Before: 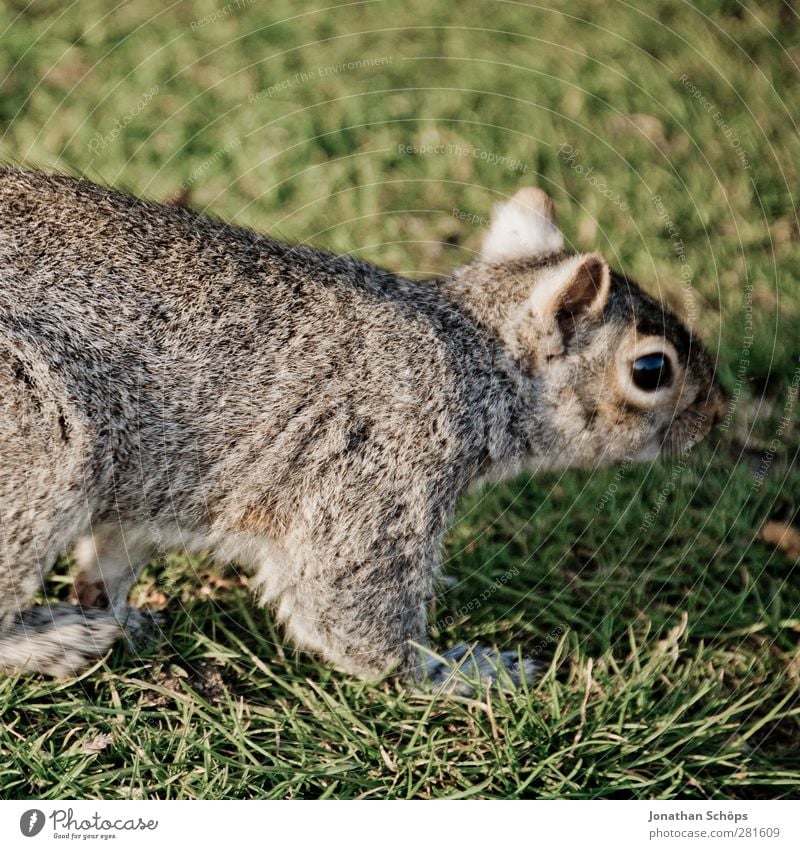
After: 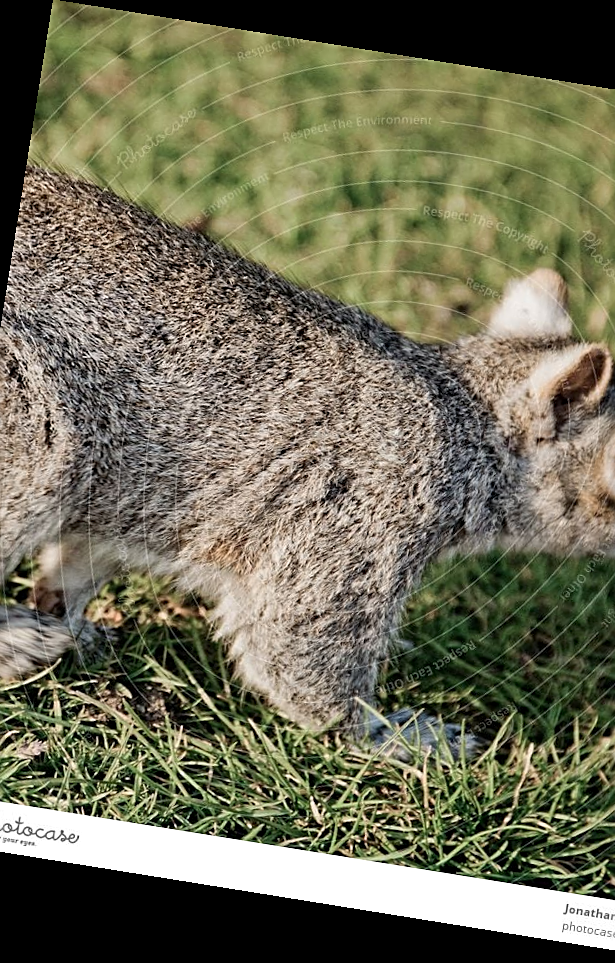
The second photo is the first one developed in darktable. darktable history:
crop and rotate: left 8.786%, right 24.548%
rotate and perspective: rotation 9.12°, automatic cropping off
sharpen: on, module defaults
